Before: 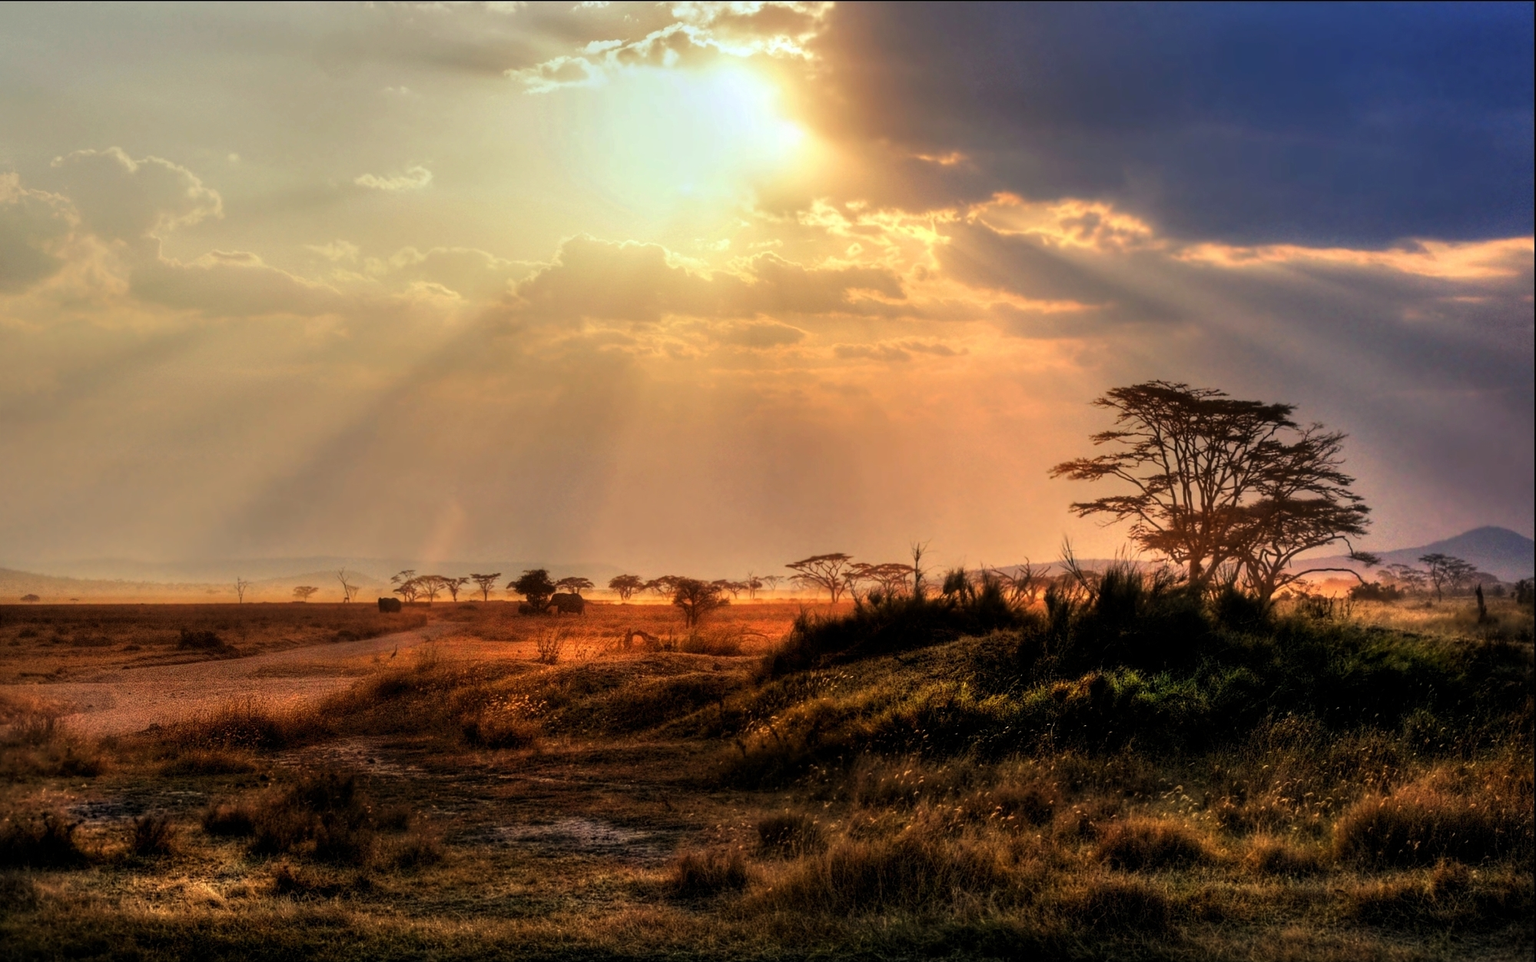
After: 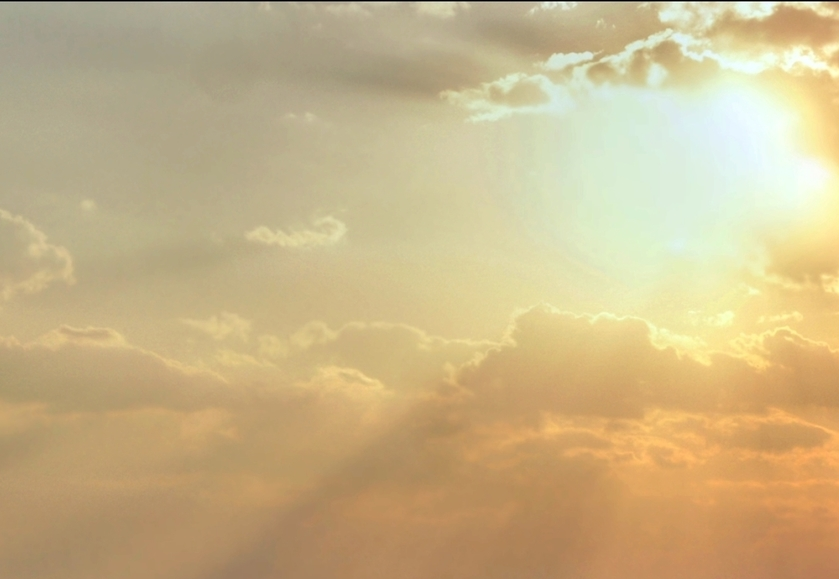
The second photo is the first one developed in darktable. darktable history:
crop and rotate: left 10.817%, top 0.062%, right 47.194%, bottom 53.626%
rotate and perspective: automatic cropping off
